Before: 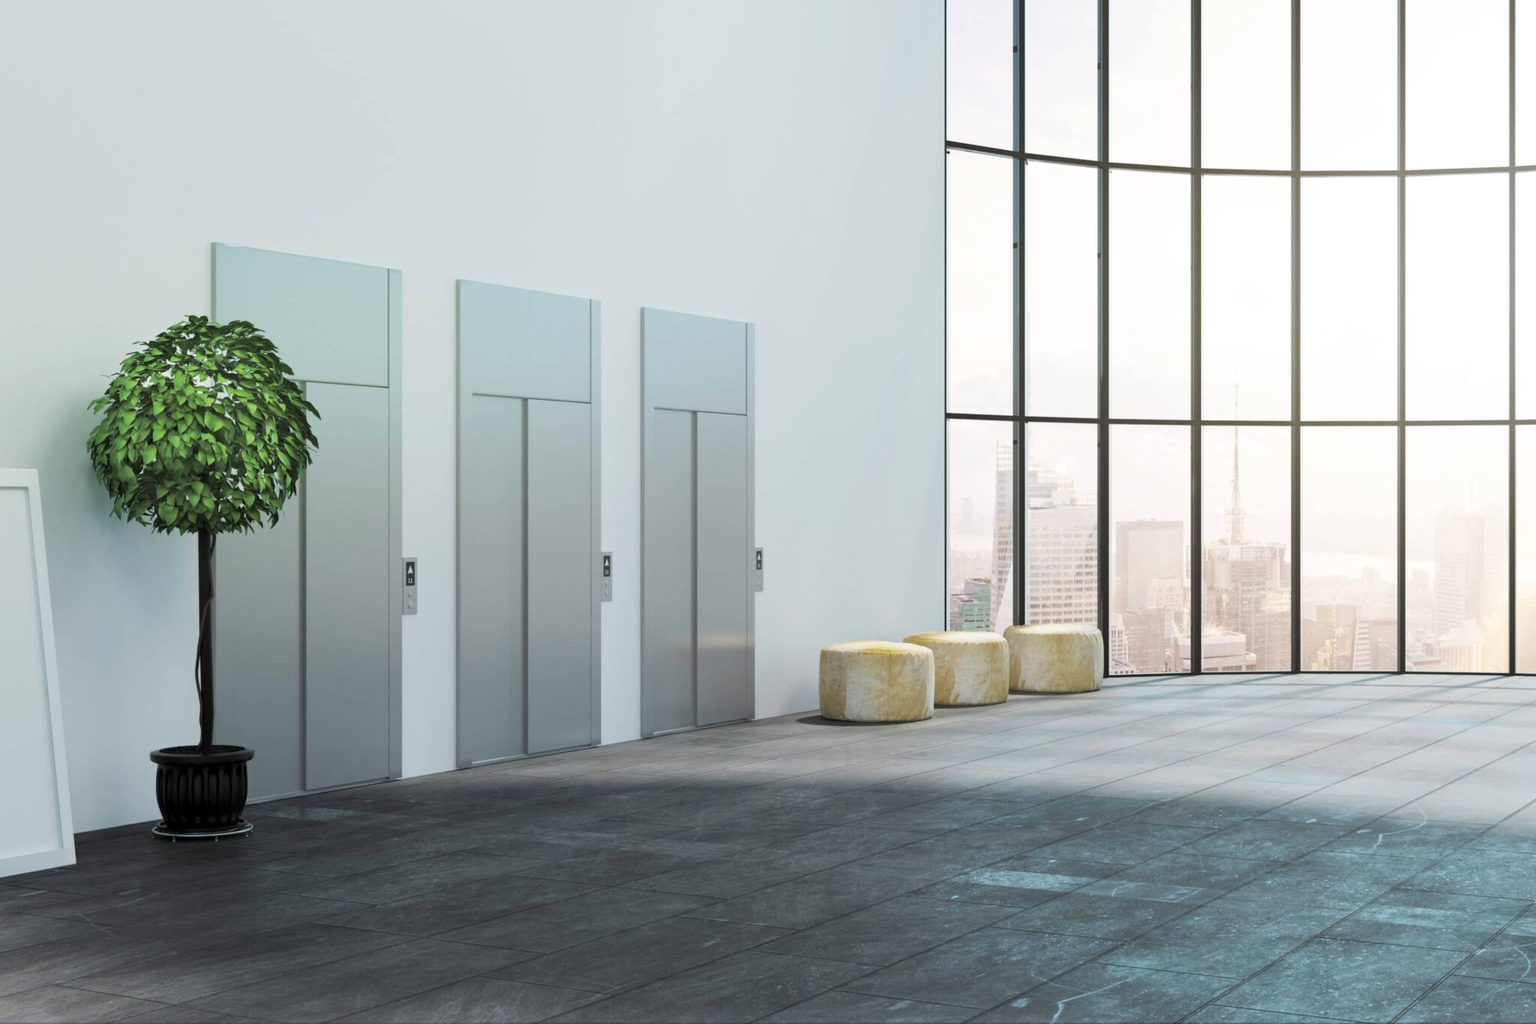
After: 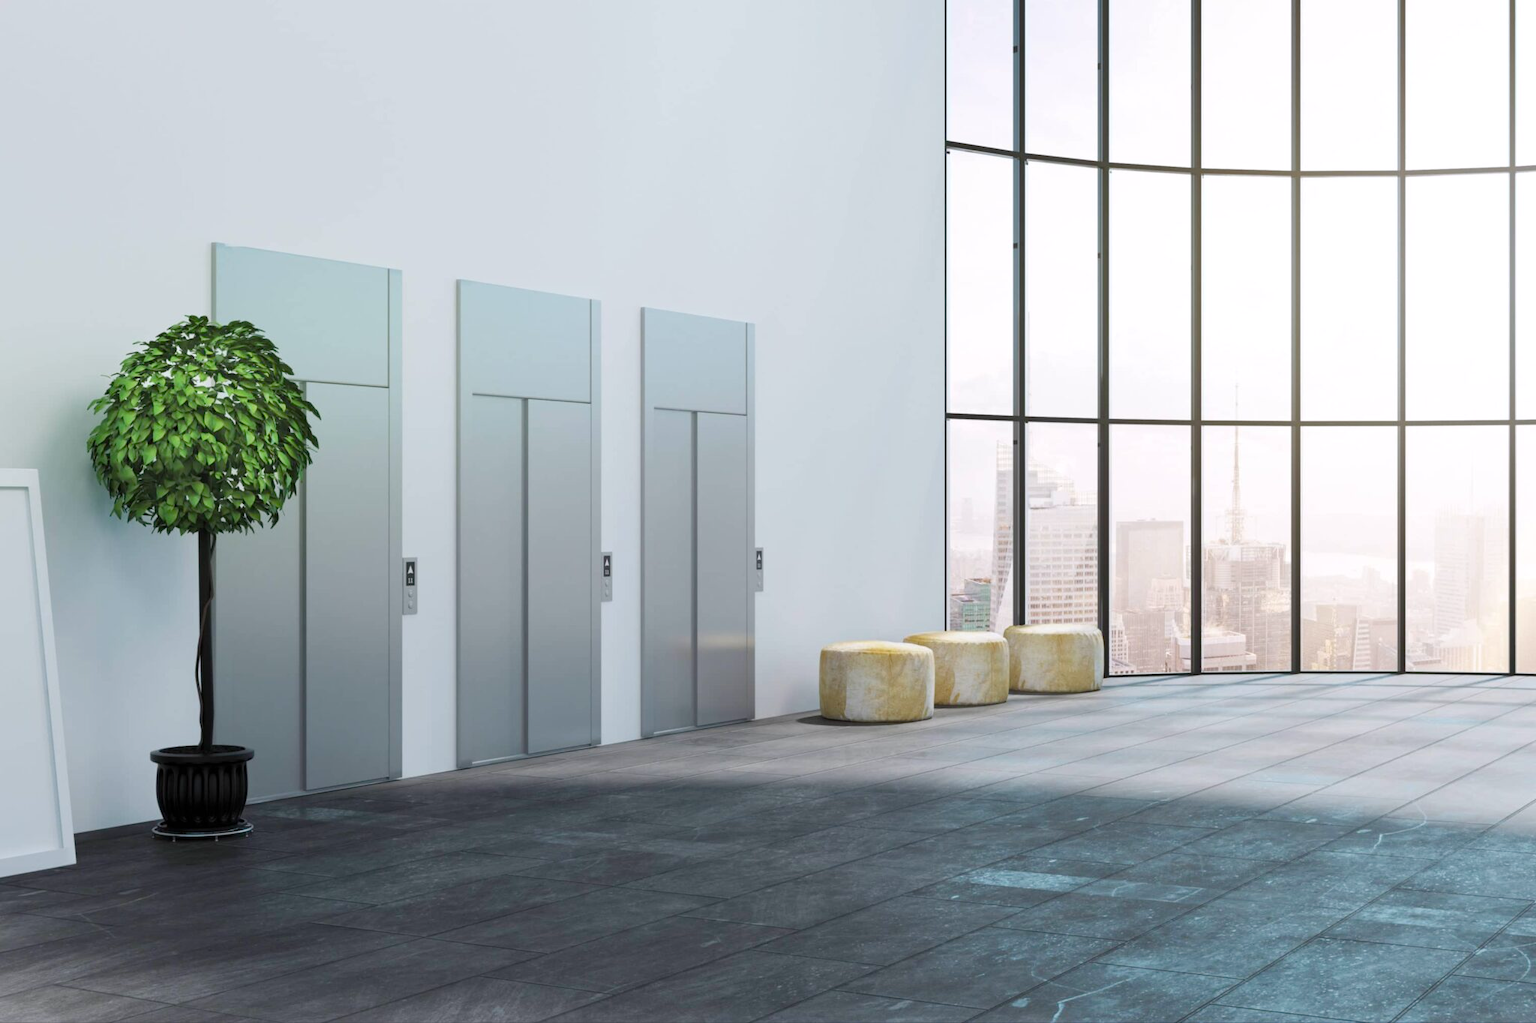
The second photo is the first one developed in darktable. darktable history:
white balance: red 1.004, blue 1.024
color balance rgb: perceptual saturation grading › global saturation 20%, perceptual saturation grading › highlights -25%, perceptual saturation grading › shadows 25%
